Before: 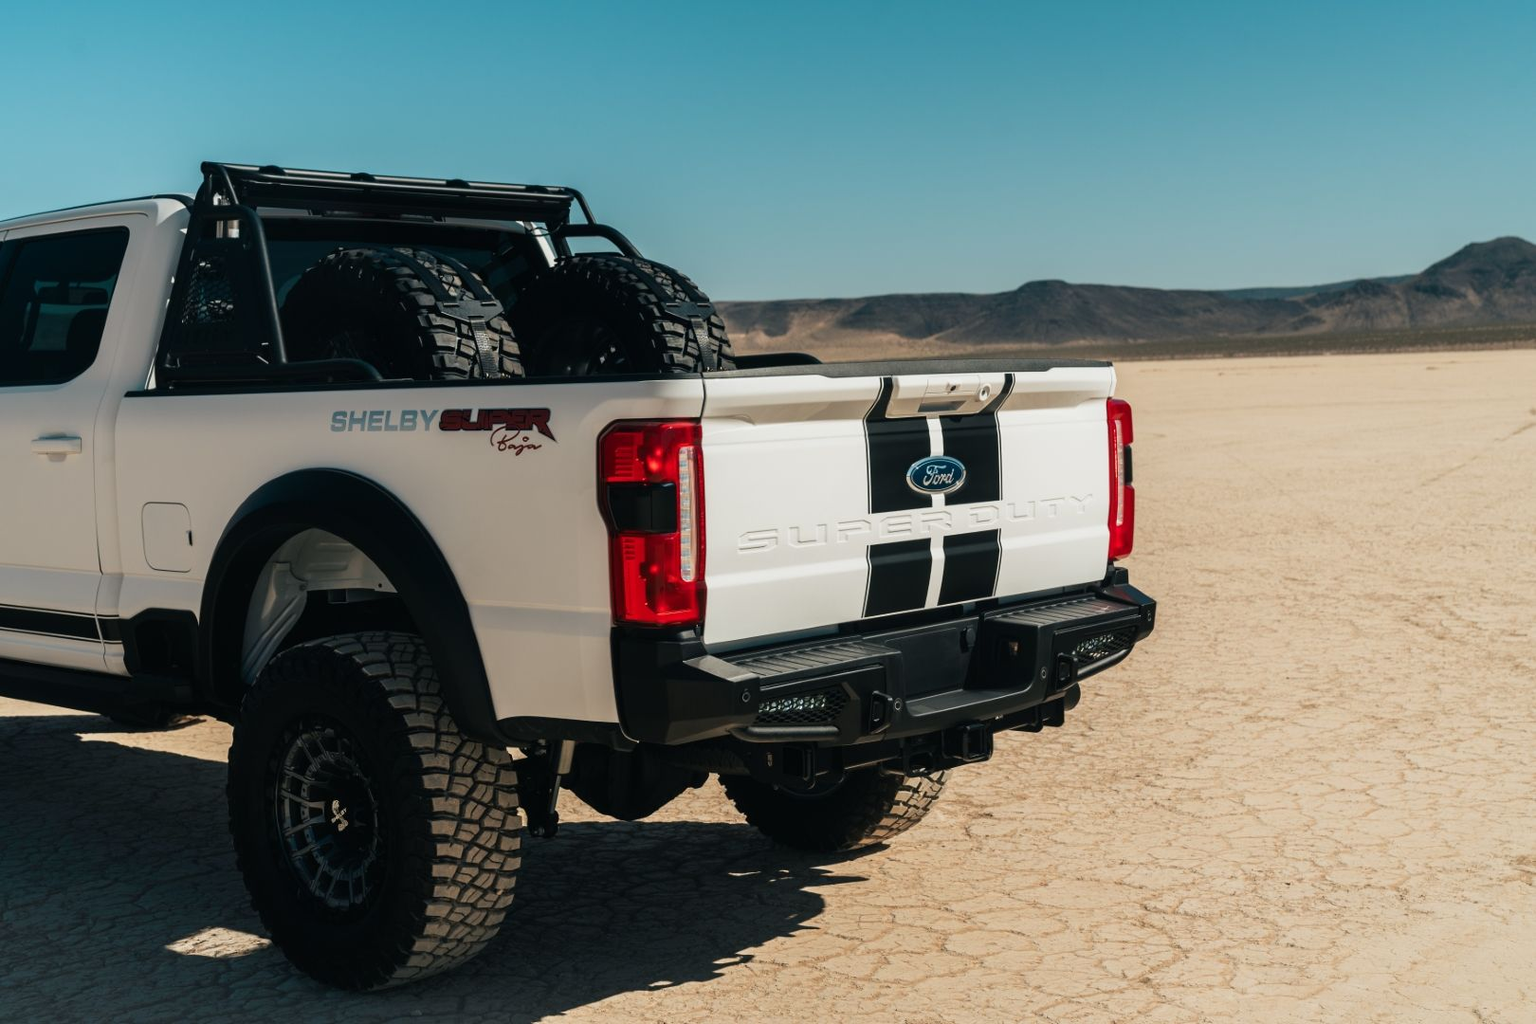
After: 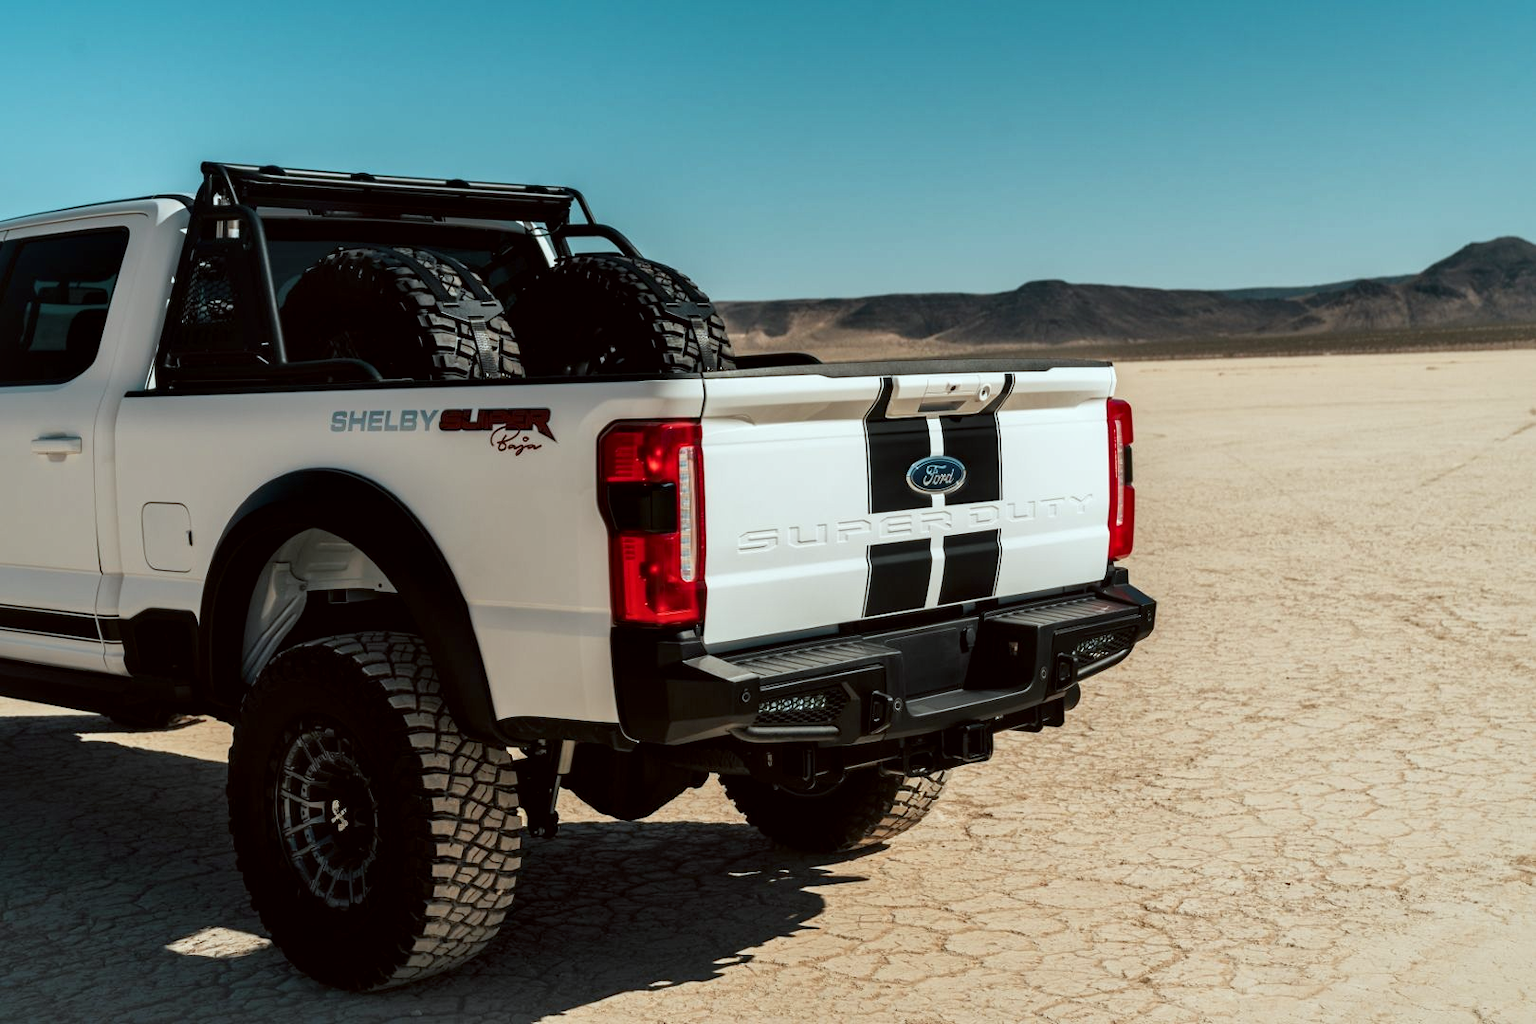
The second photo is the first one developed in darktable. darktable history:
local contrast: mode bilateral grid, contrast 25, coarseness 60, detail 152%, midtone range 0.2
color correction: highlights a* -4.91, highlights b* -4.38, shadows a* 3.91, shadows b* 4.18
